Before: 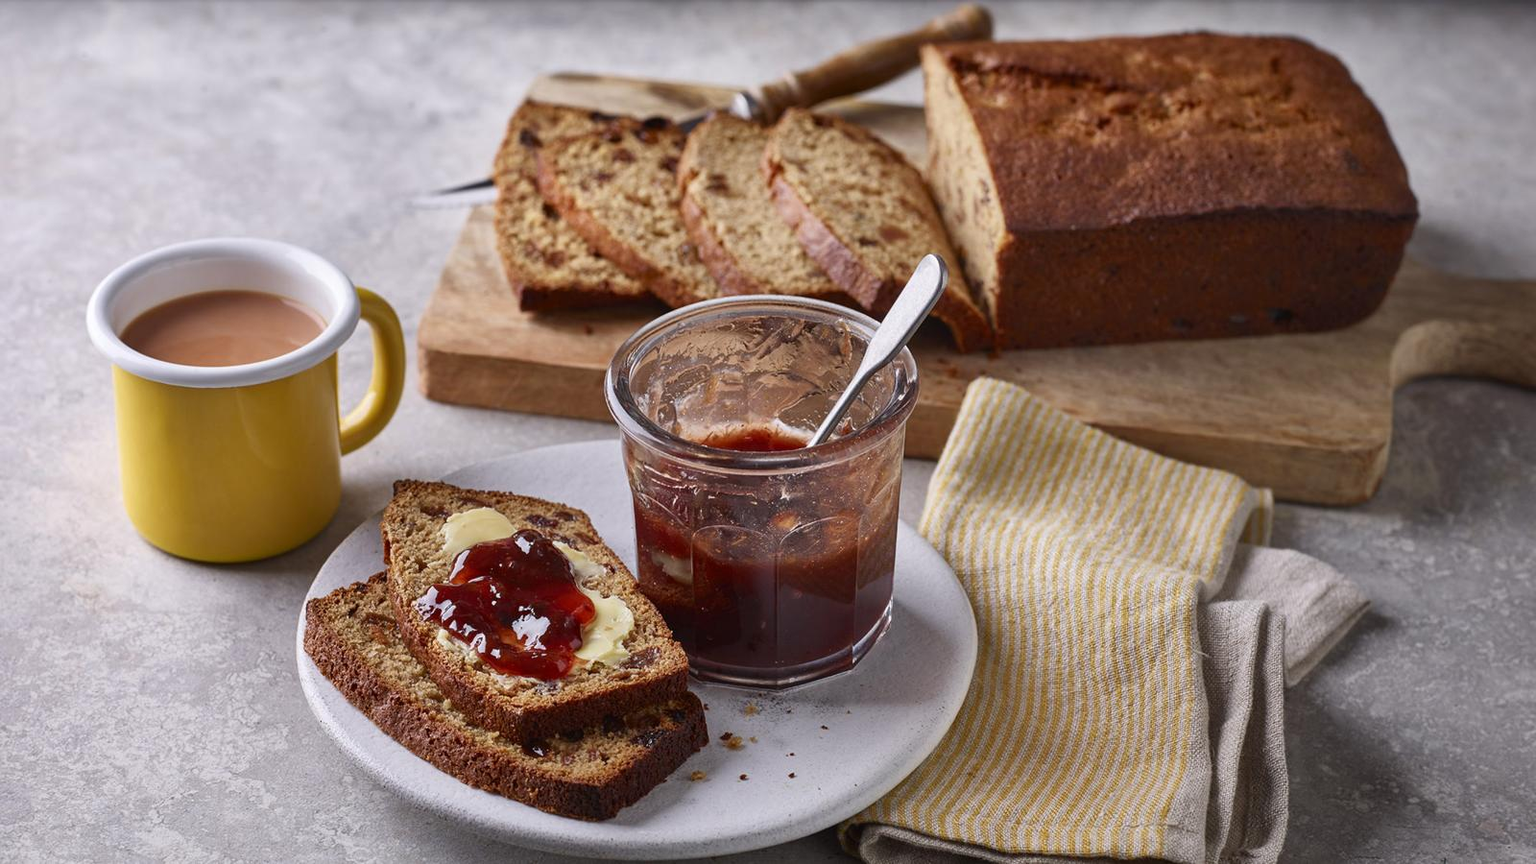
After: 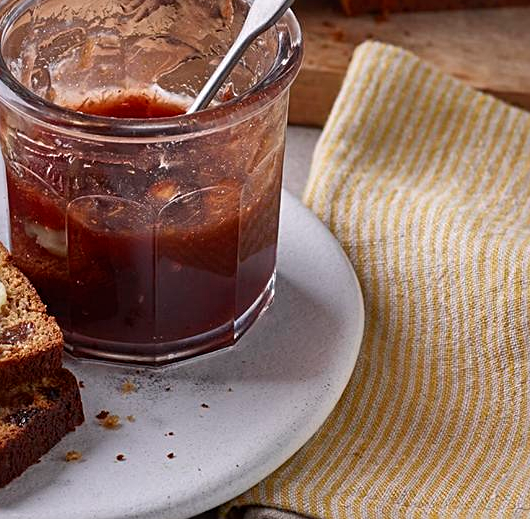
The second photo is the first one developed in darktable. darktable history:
exposure: compensate highlight preservation false
crop: left 40.878%, top 39.176%, right 25.993%, bottom 3.081%
sharpen: radius 2.167, amount 0.381, threshold 0
